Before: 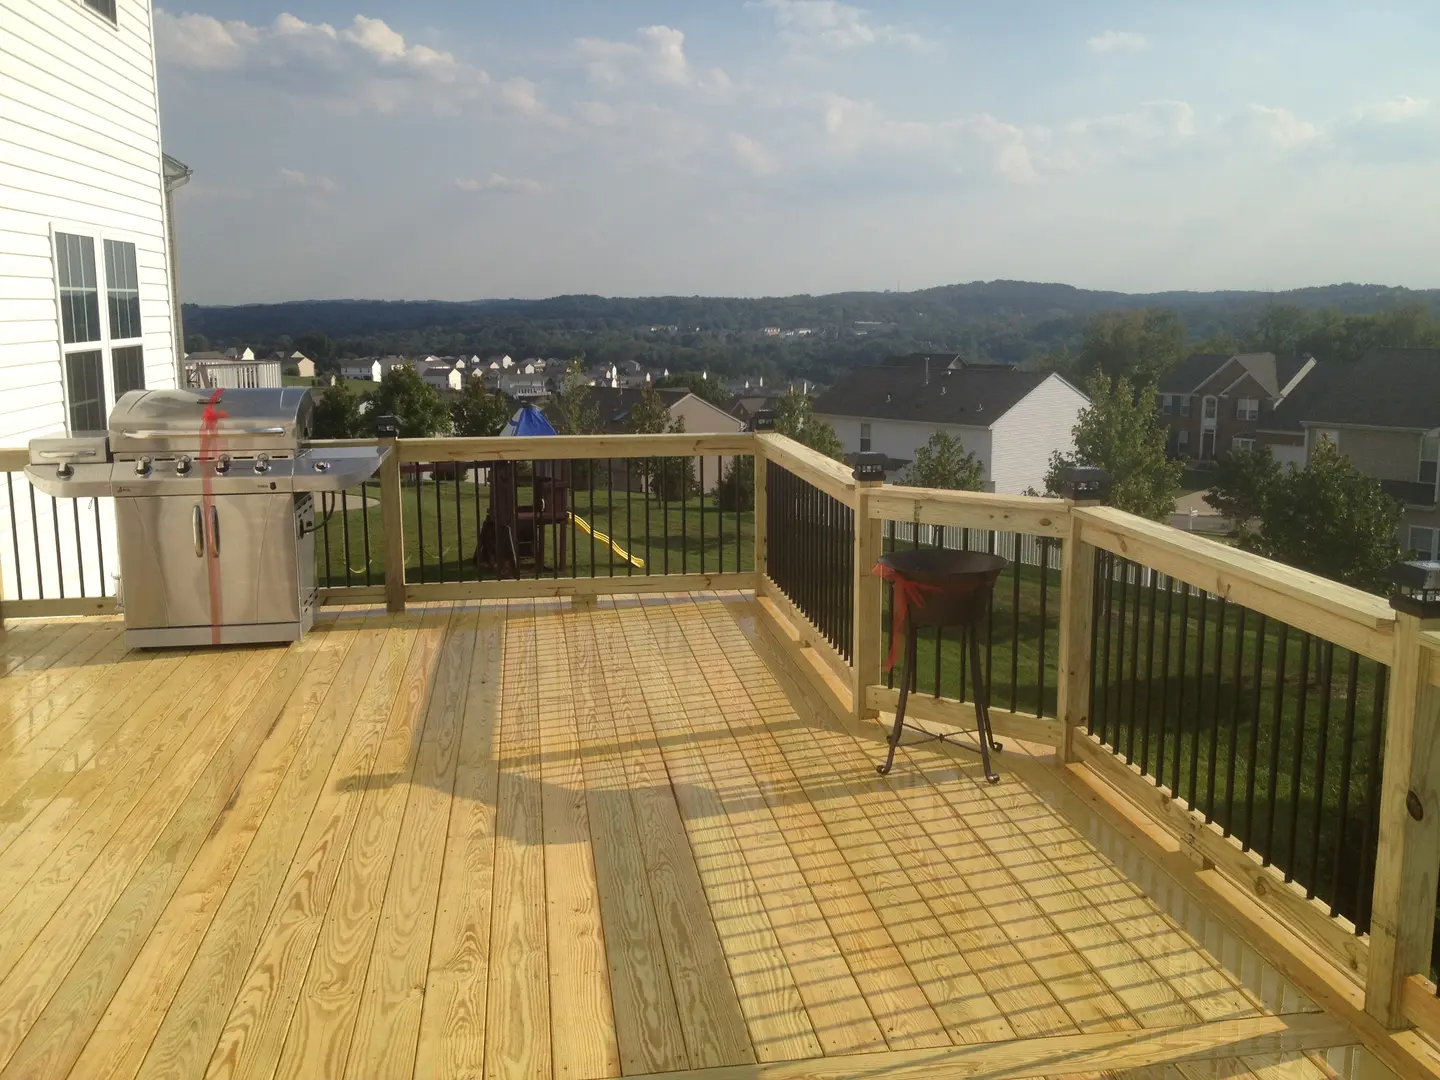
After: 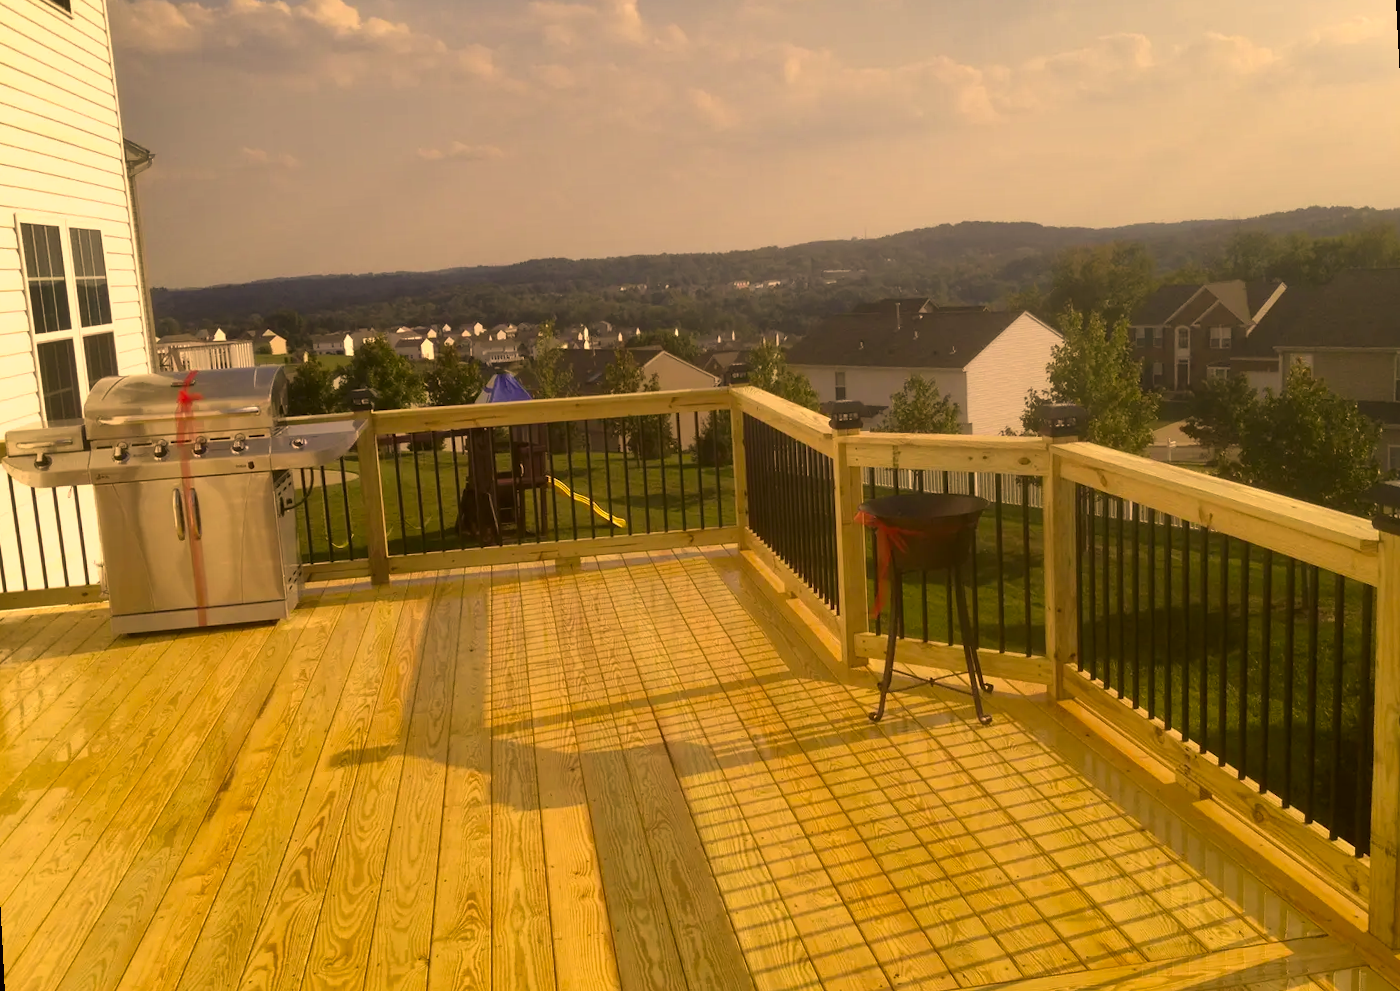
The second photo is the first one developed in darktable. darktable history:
shadows and highlights: shadows 5, soften with gaussian
color correction: highlights a* 17.94, highlights b* 35.39, shadows a* 1.48, shadows b* 6.42, saturation 1.01
rotate and perspective: rotation -3°, crop left 0.031, crop right 0.968, crop top 0.07, crop bottom 0.93
